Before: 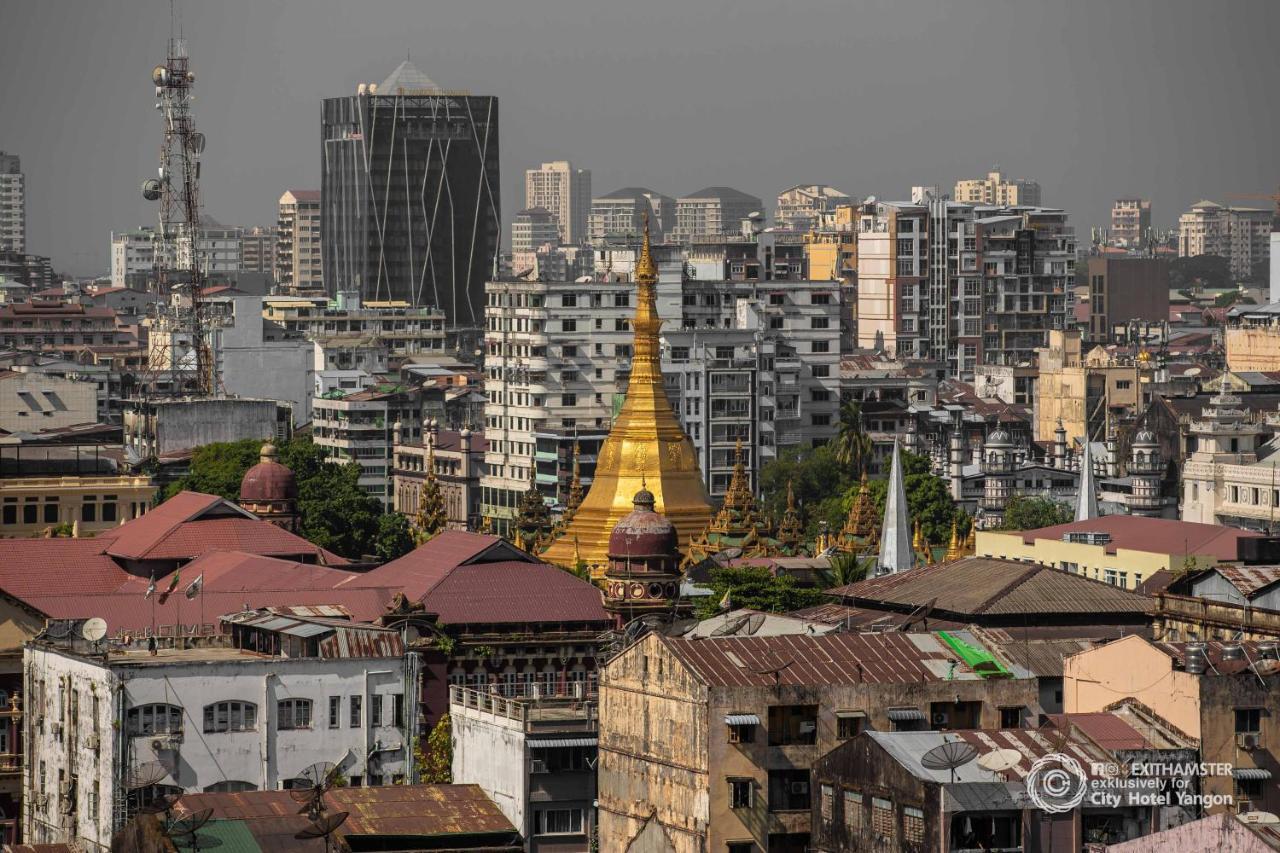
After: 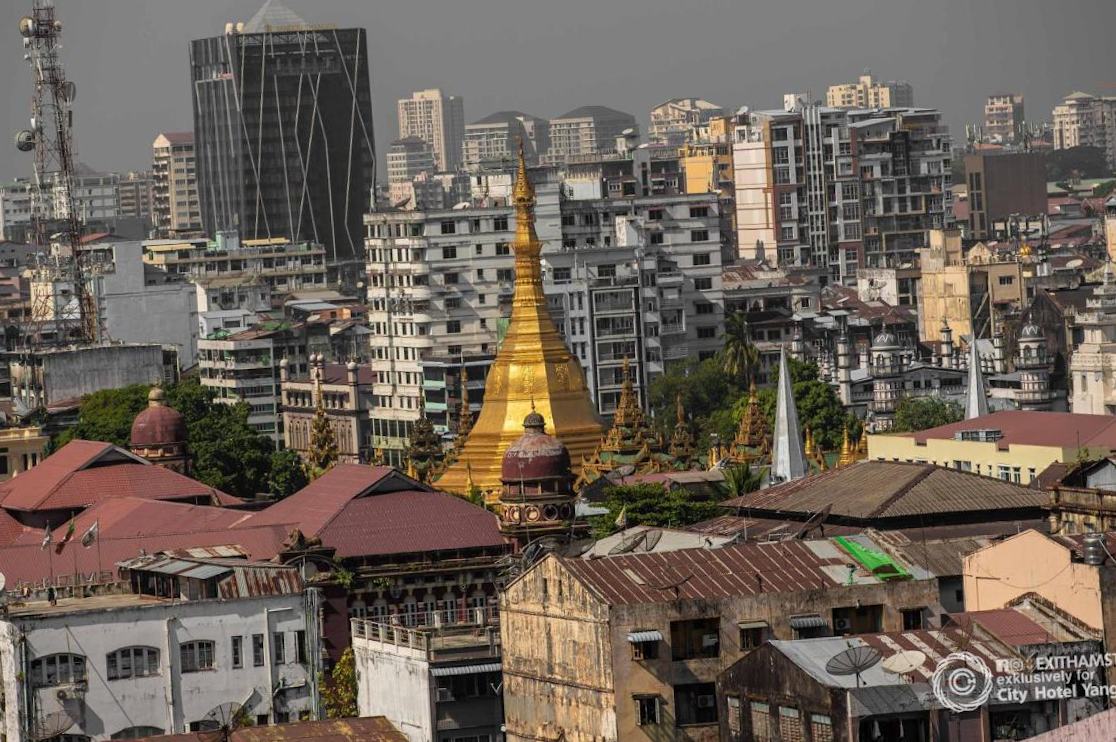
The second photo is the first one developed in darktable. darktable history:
crop and rotate: angle 3.25°, left 5.513%, top 5.686%
